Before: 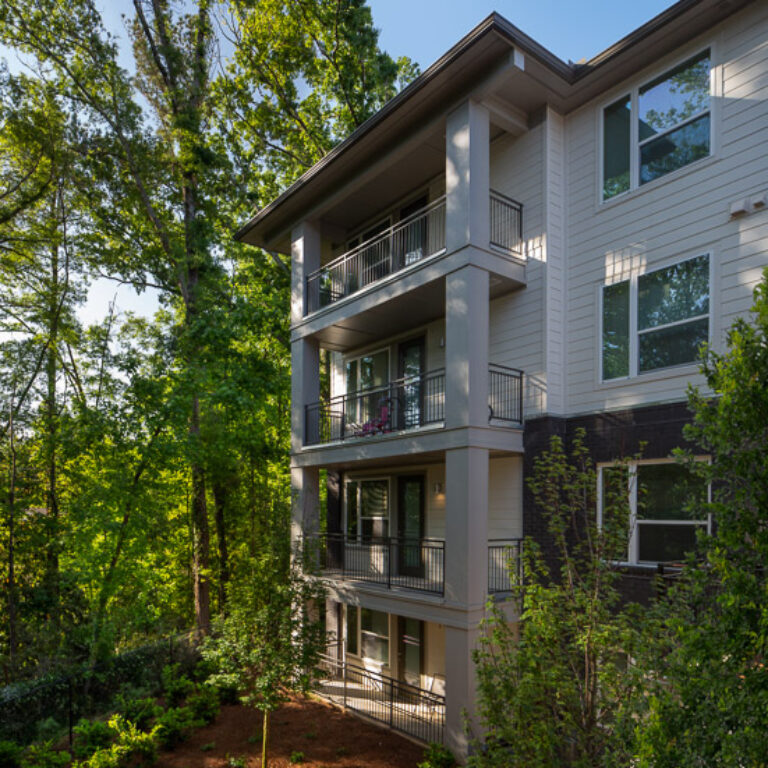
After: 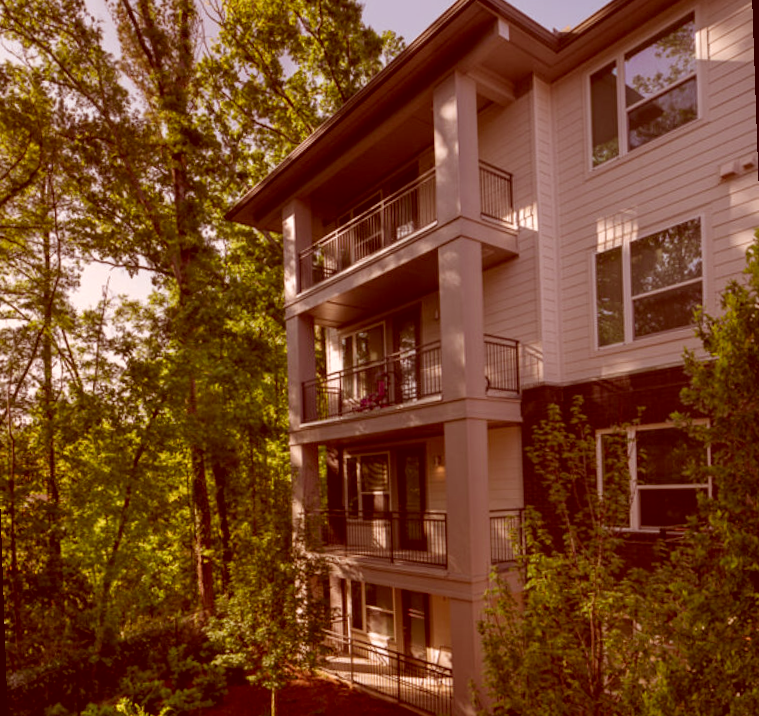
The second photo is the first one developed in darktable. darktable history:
white balance: red 0.986, blue 1.01
color correction: highlights a* 9.03, highlights b* 8.71, shadows a* 40, shadows b* 40, saturation 0.8
rotate and perspective: rotation -2°, crop left 0.022, crop right 0.978, crop top 0.049, crop bottom 0.951
